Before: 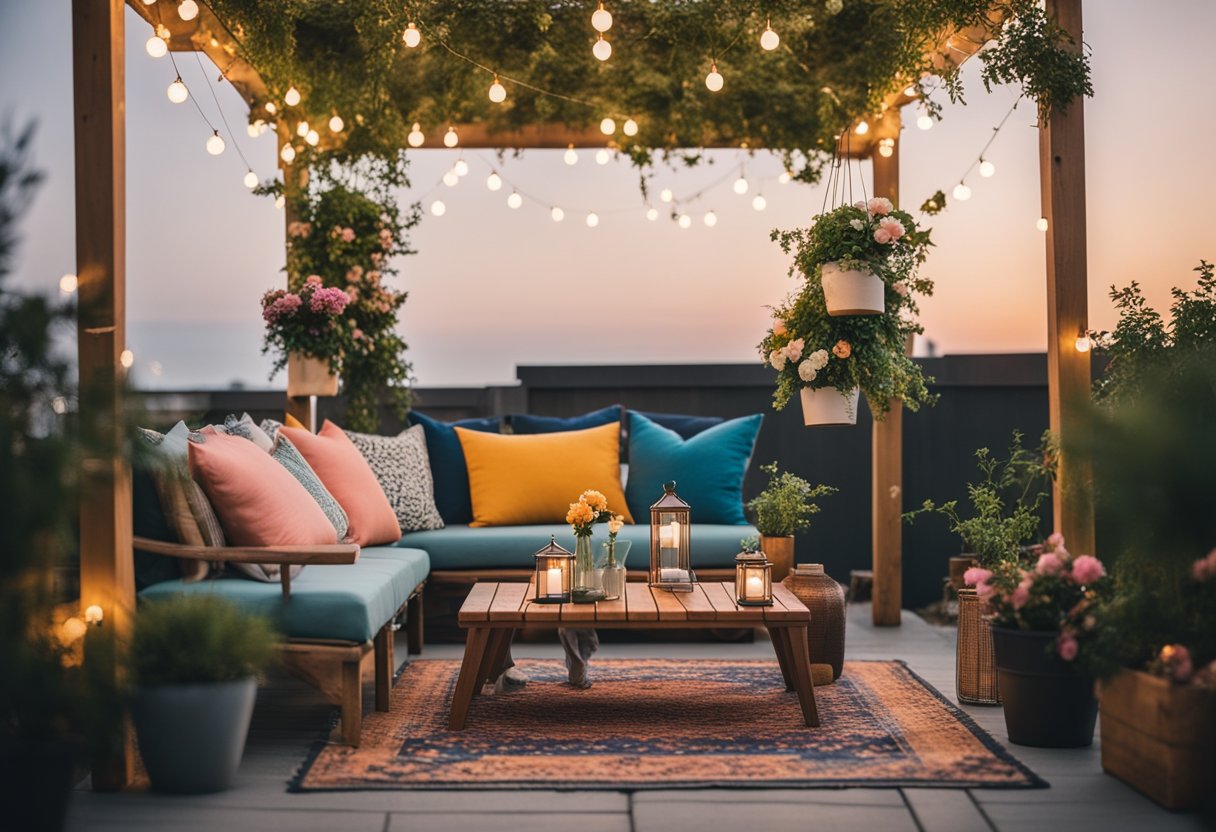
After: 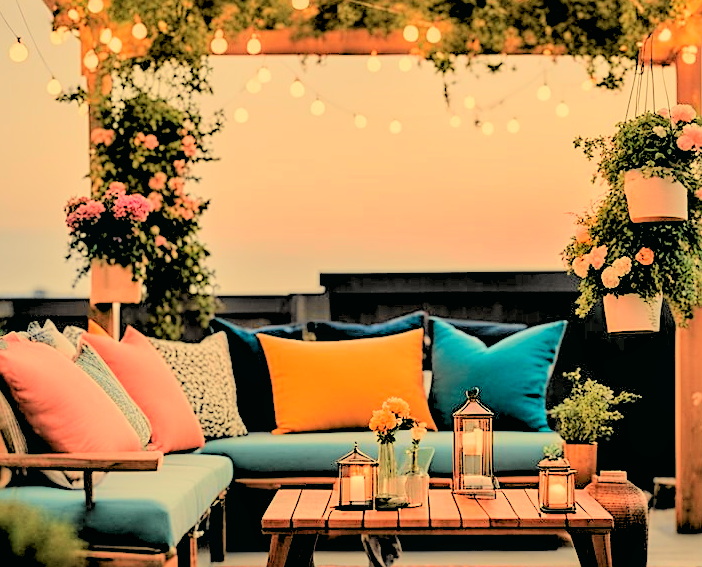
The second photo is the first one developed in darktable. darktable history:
sharpen: on, module defaults
crop: left 16.202%, top 11.208%, right 26.045%, bottom 20.557%
white balance: red 1.123, blue 0.83
local contrast: highlights 100%, shadows 100%, detail 120%, midtone range 0.2
shadows and highlights: shadows -20, white point adjustment -2, highlights -35
tone curve: curves: ch0 [(0, 0.022) (0.114, 0.083) (0.281, 0.315) (0.447, 0.557) (0.588, 0.711) (0.786, 0.839) (0.999, 0.949)]; ch1 [(0, 0) (0.389, 0.352) (0.458, 0.433) (0.486, 0.474) (0.509, 0.505) (0.535, 0.53) (0.555, 0.557) (0.586, 0.622) (0.677, 0.724) (1, 1)]; ch2 [(0, 0) (0.369, 0.388) (0.449, 0.431) (0.501, 0.5) (0.528, 0.52) (0.561, 0.59) (0.697, 0.721) (1, 1)], color space Lab, independent channels, preserve colors none
rgb levels: levels [[0.027, 0.429, 0.996], [0, 0.5, 1], [0, 0.5, 1]]
